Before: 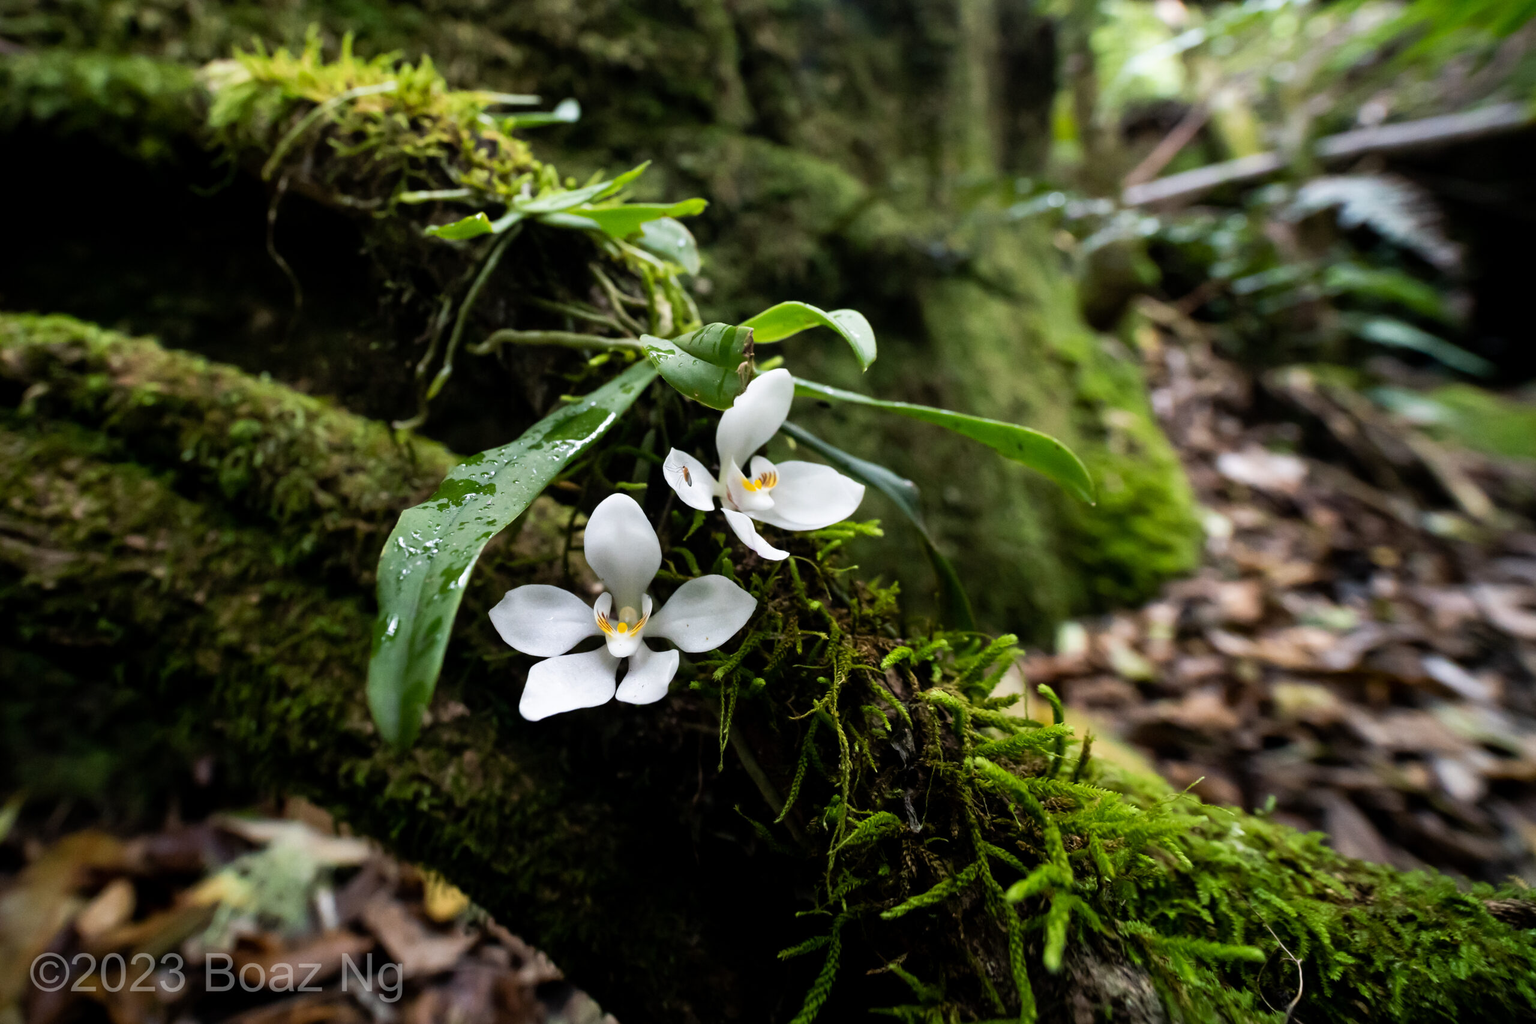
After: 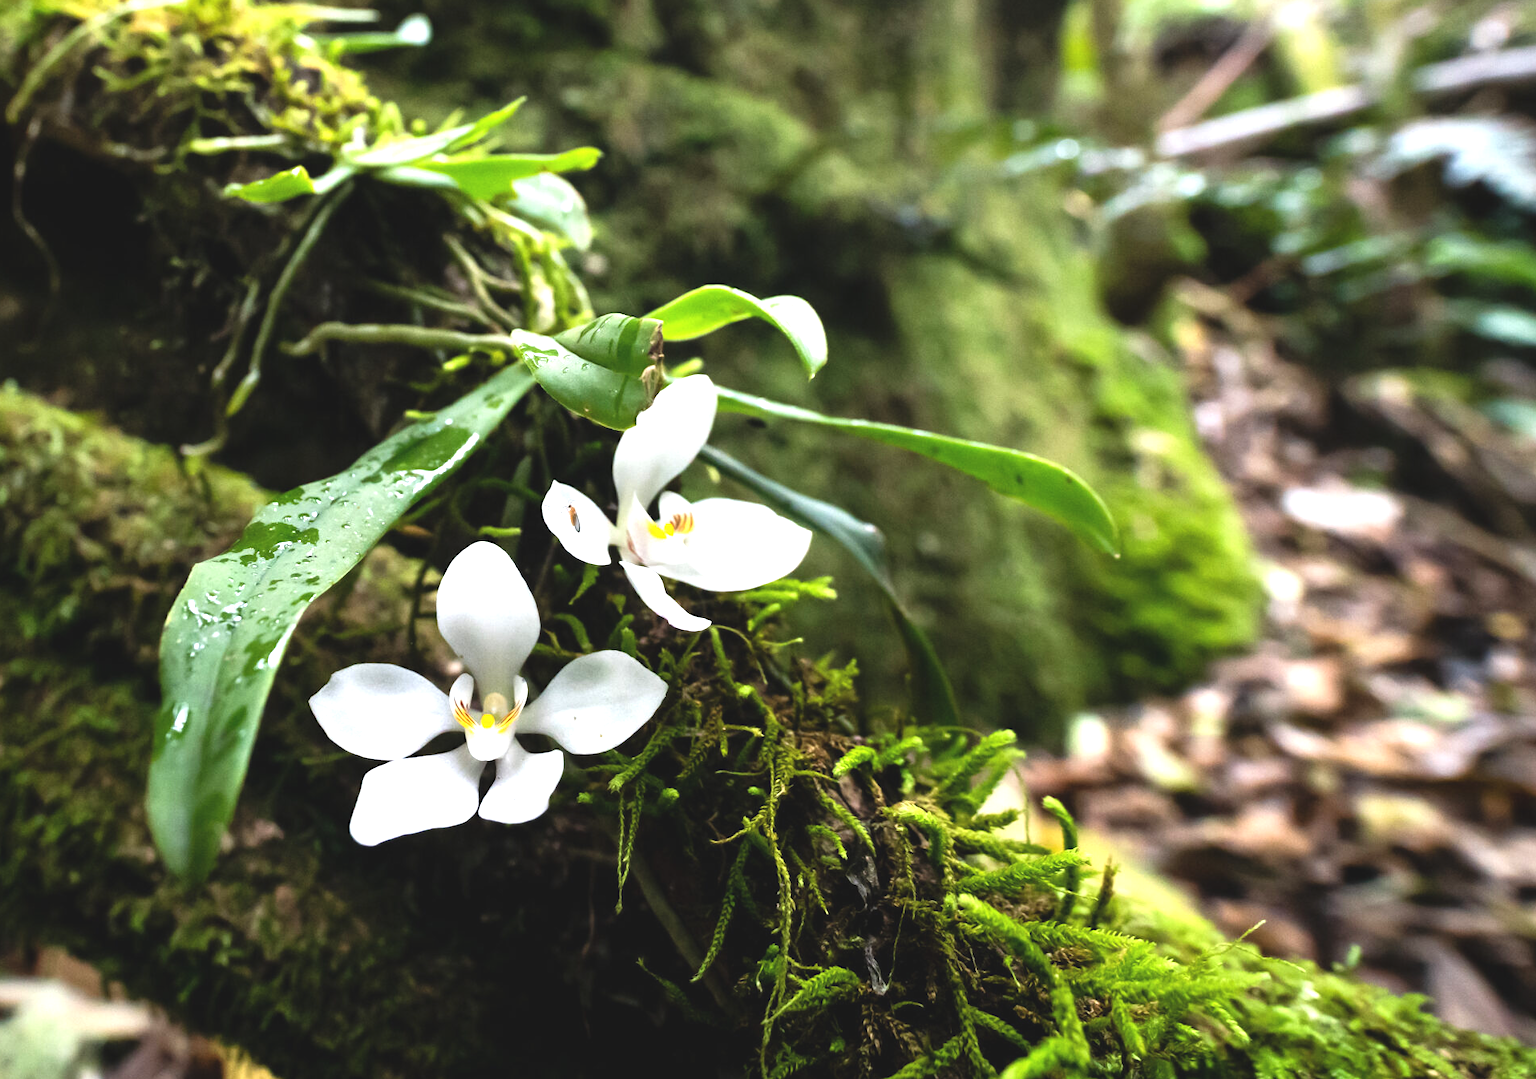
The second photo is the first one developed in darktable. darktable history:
exposure: black level correction -0.005, exposure 1 EV, compensate highlight preservation false
tone equalizer: on, module defaults
crop: left 16.768%, top 8.653%, right 8.362%, bottom 12.485%
